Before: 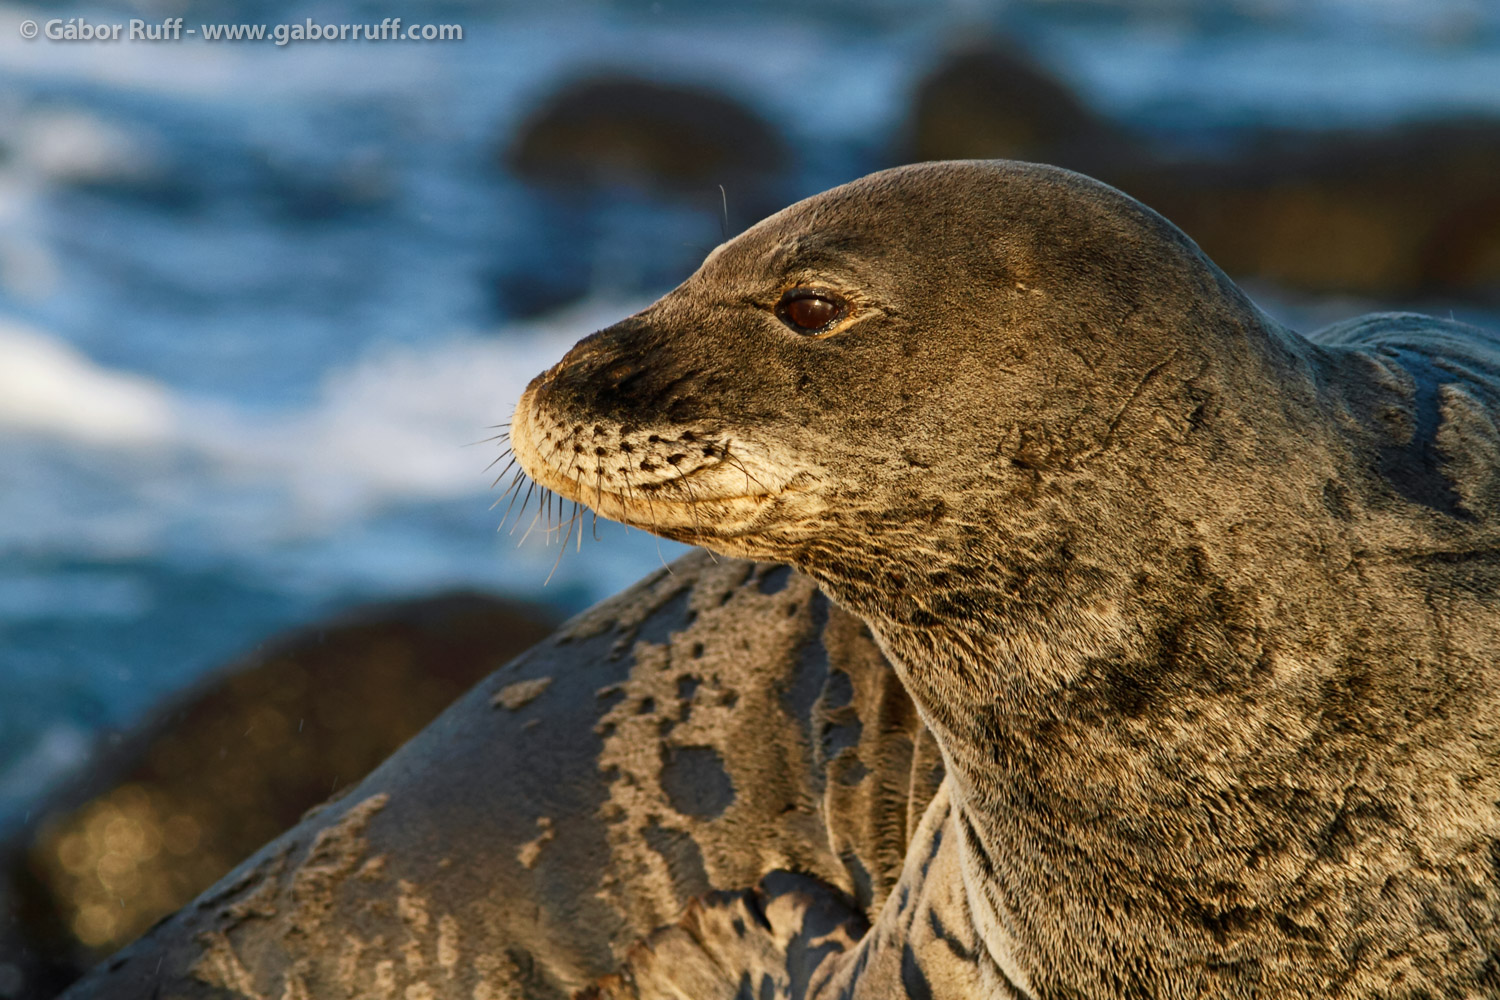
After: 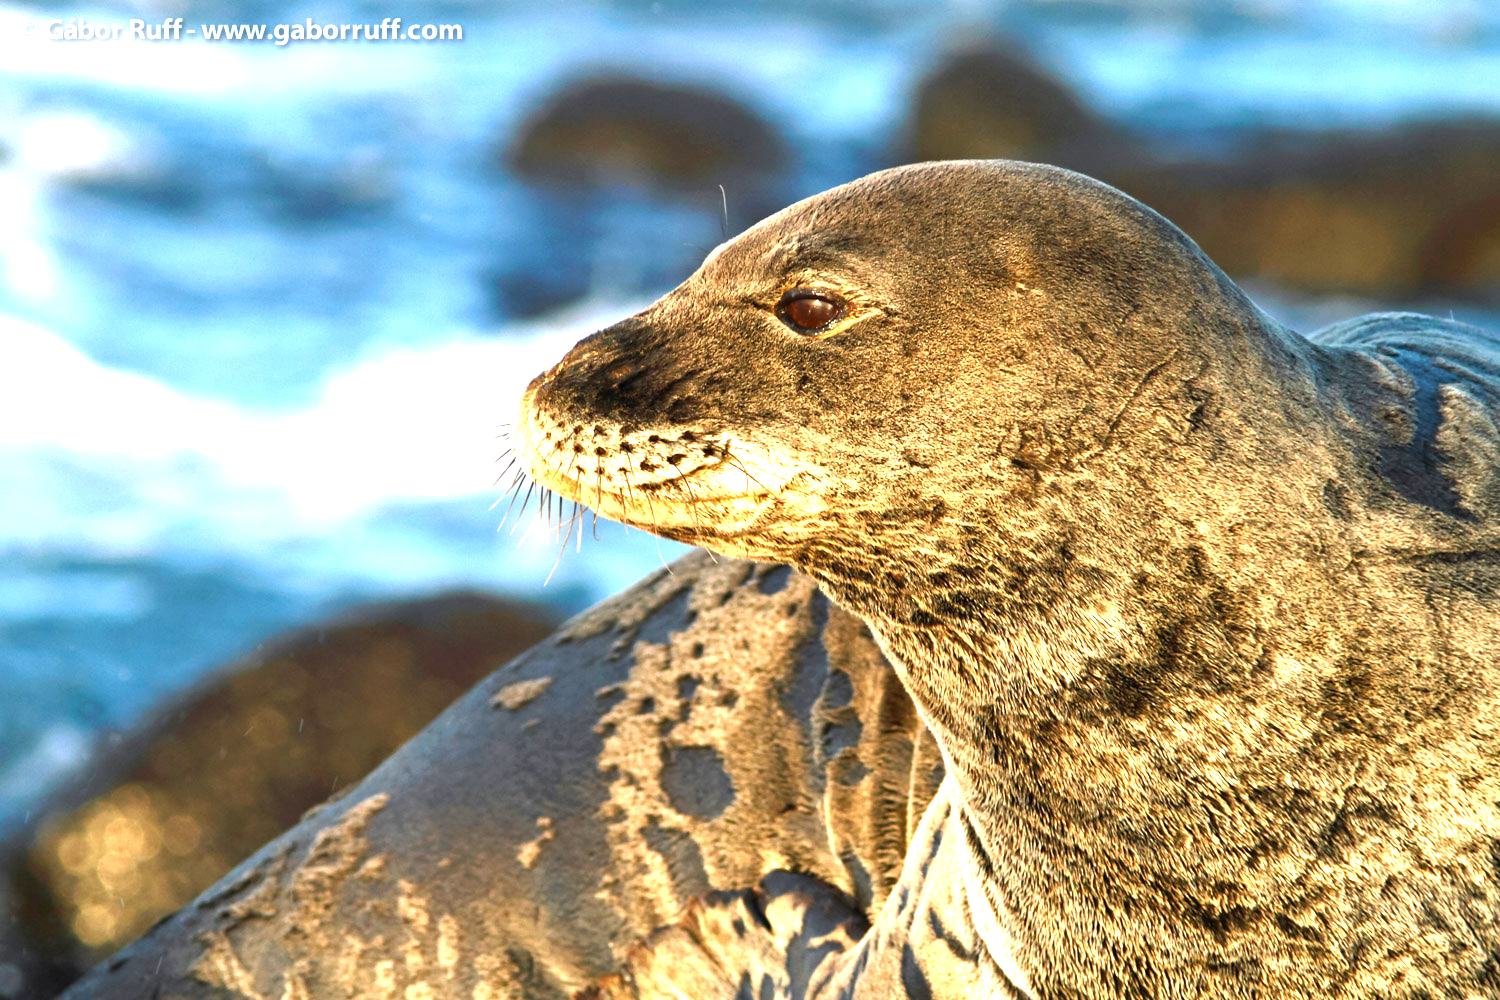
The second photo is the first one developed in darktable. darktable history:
rgb levels: preserve colors max RGB
exposure: black level correction 0, exposure 1.741 EV, compensate exposure bias true, compensate highlight preservation false
